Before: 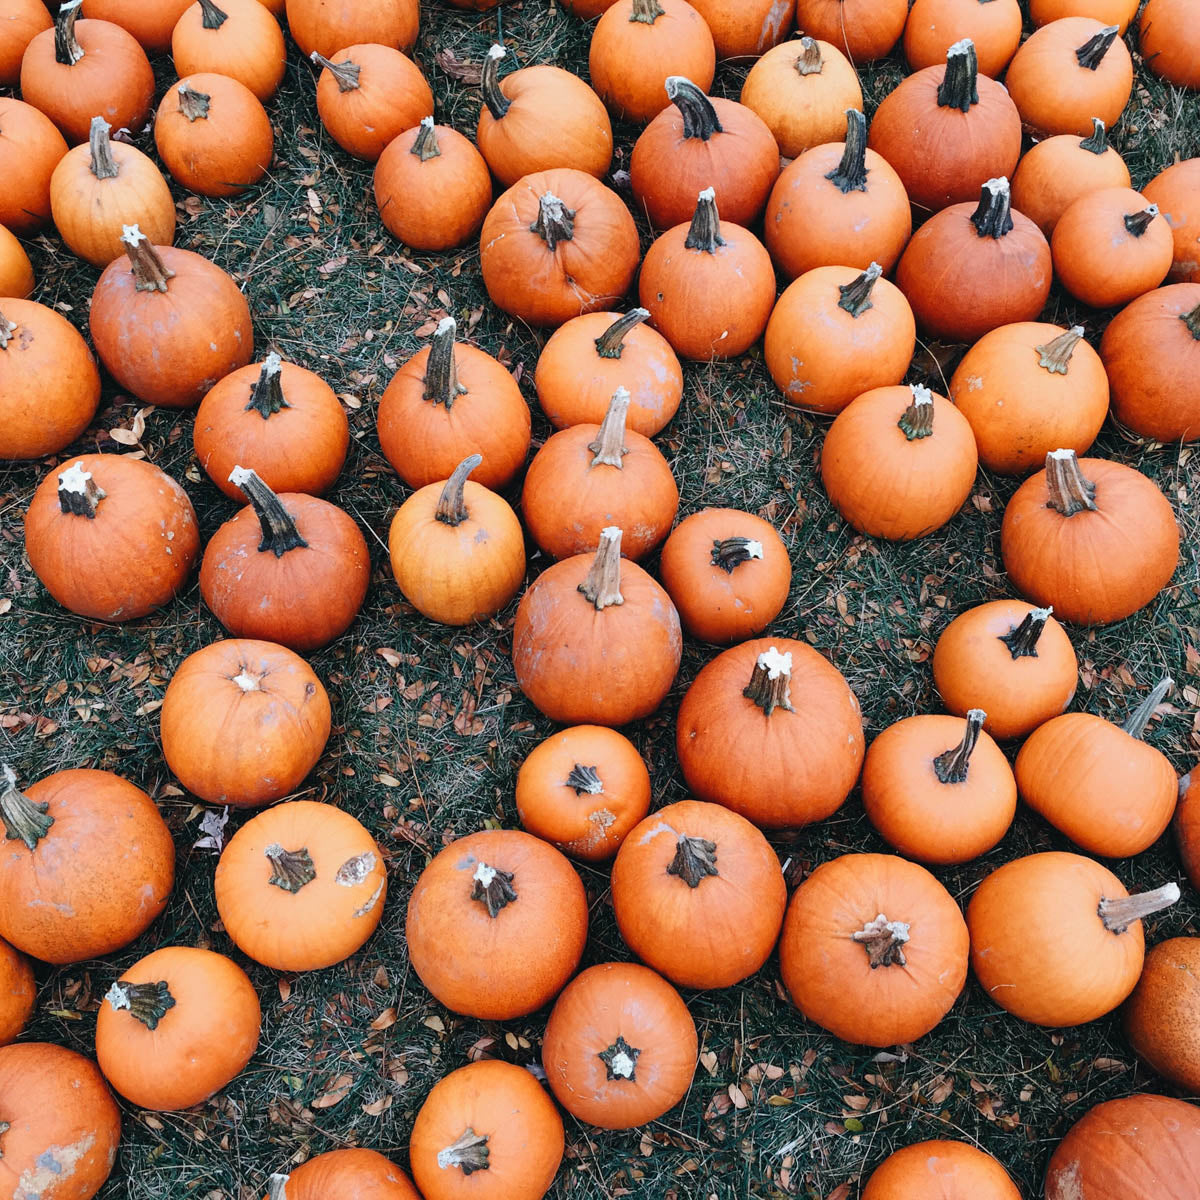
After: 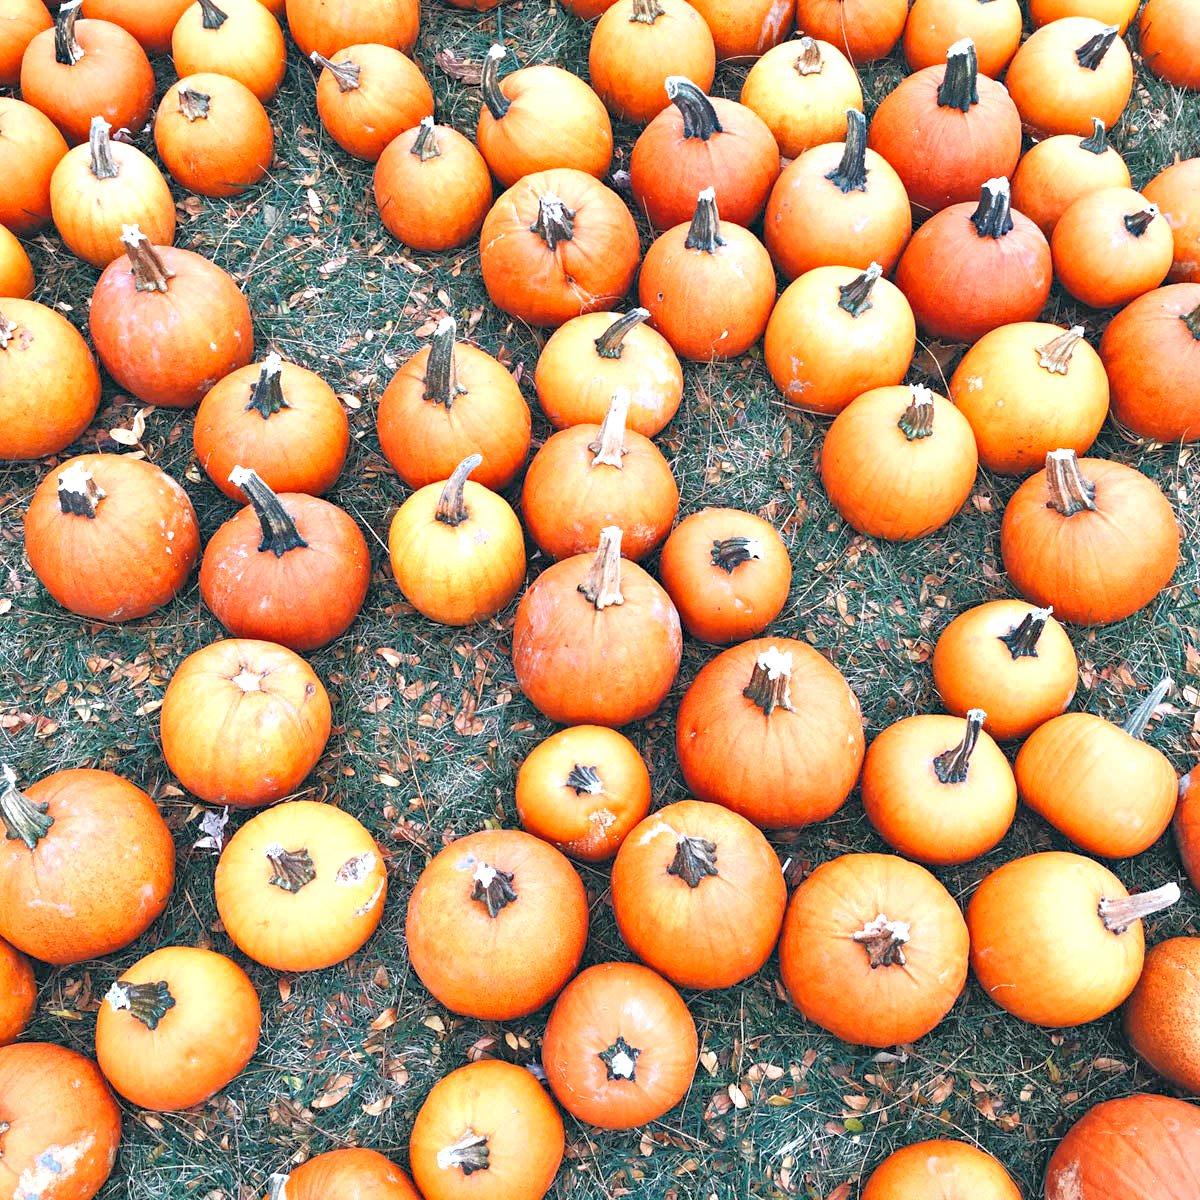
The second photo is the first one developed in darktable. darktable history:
haze removal: compatibility mode true, adaptive false
exposure: black level correction 0, exposure 1 EV, compensate highlight preservation false
tone equalizer: -7 EV 0.151 EV, -6 EV 0.597 EV, -5 EV 1.15 EV, -4 EV 1.35 EV, -3 EV 1.15 EV, -2 EV 0.6 EV, -1 EV 0.158 EV
